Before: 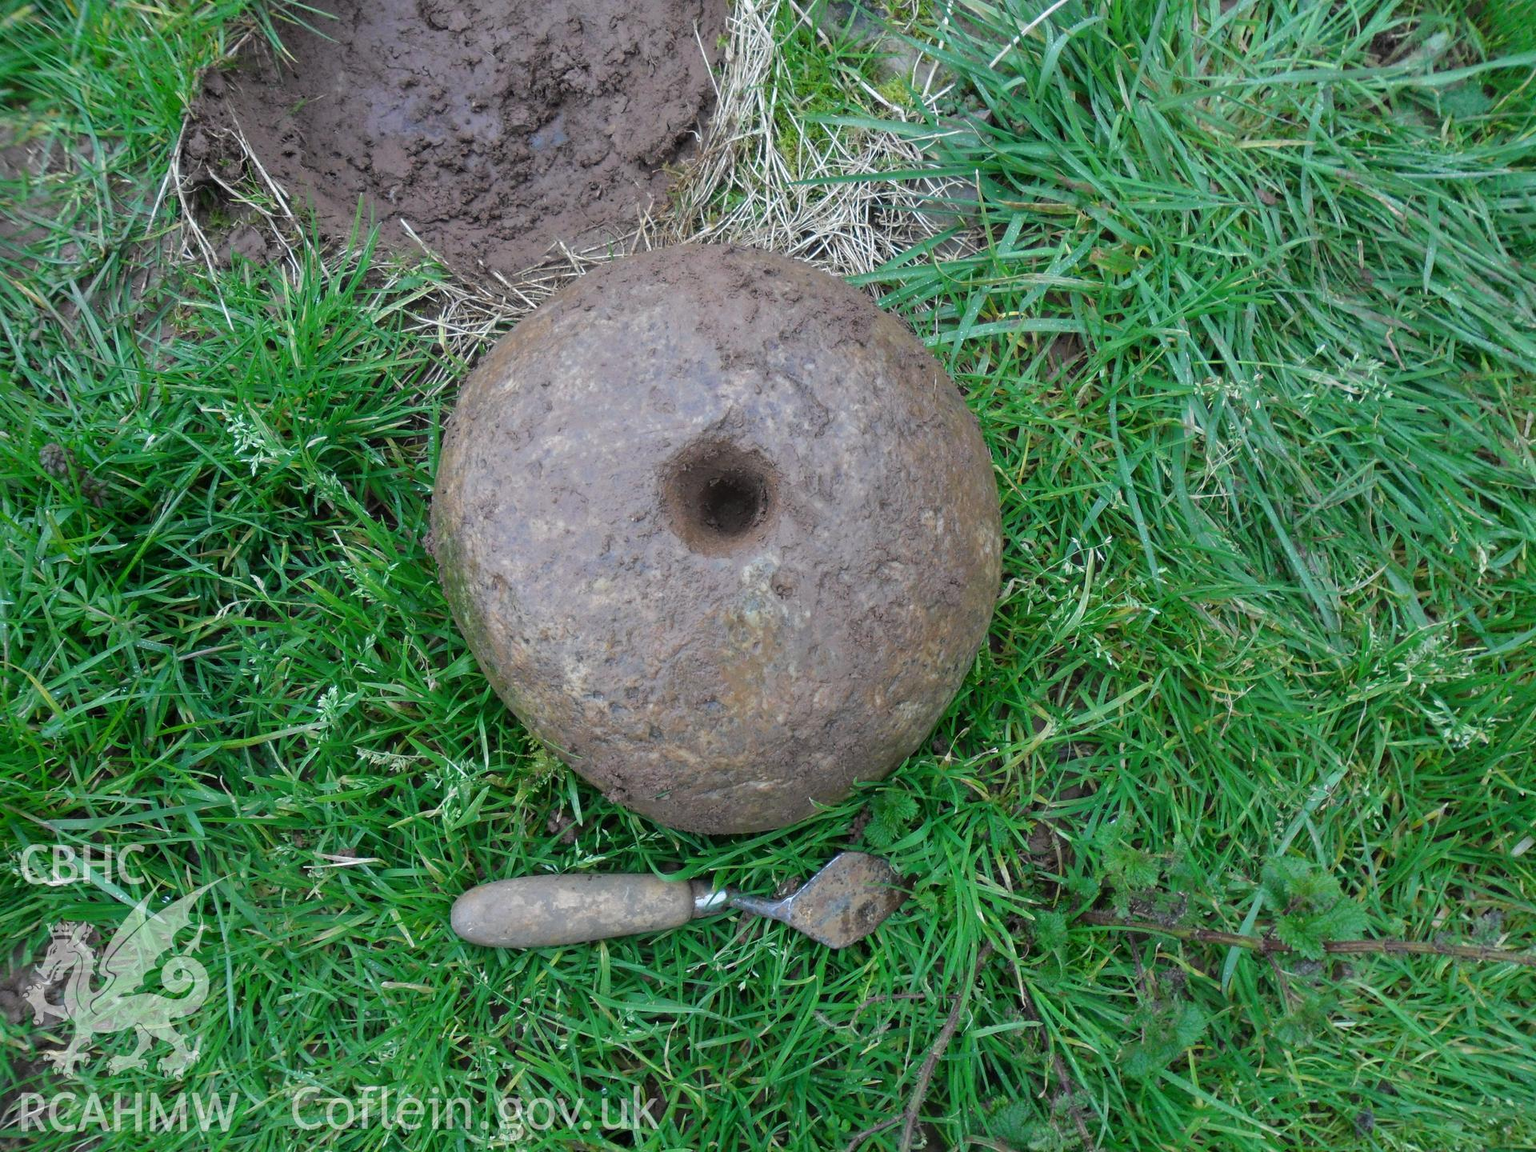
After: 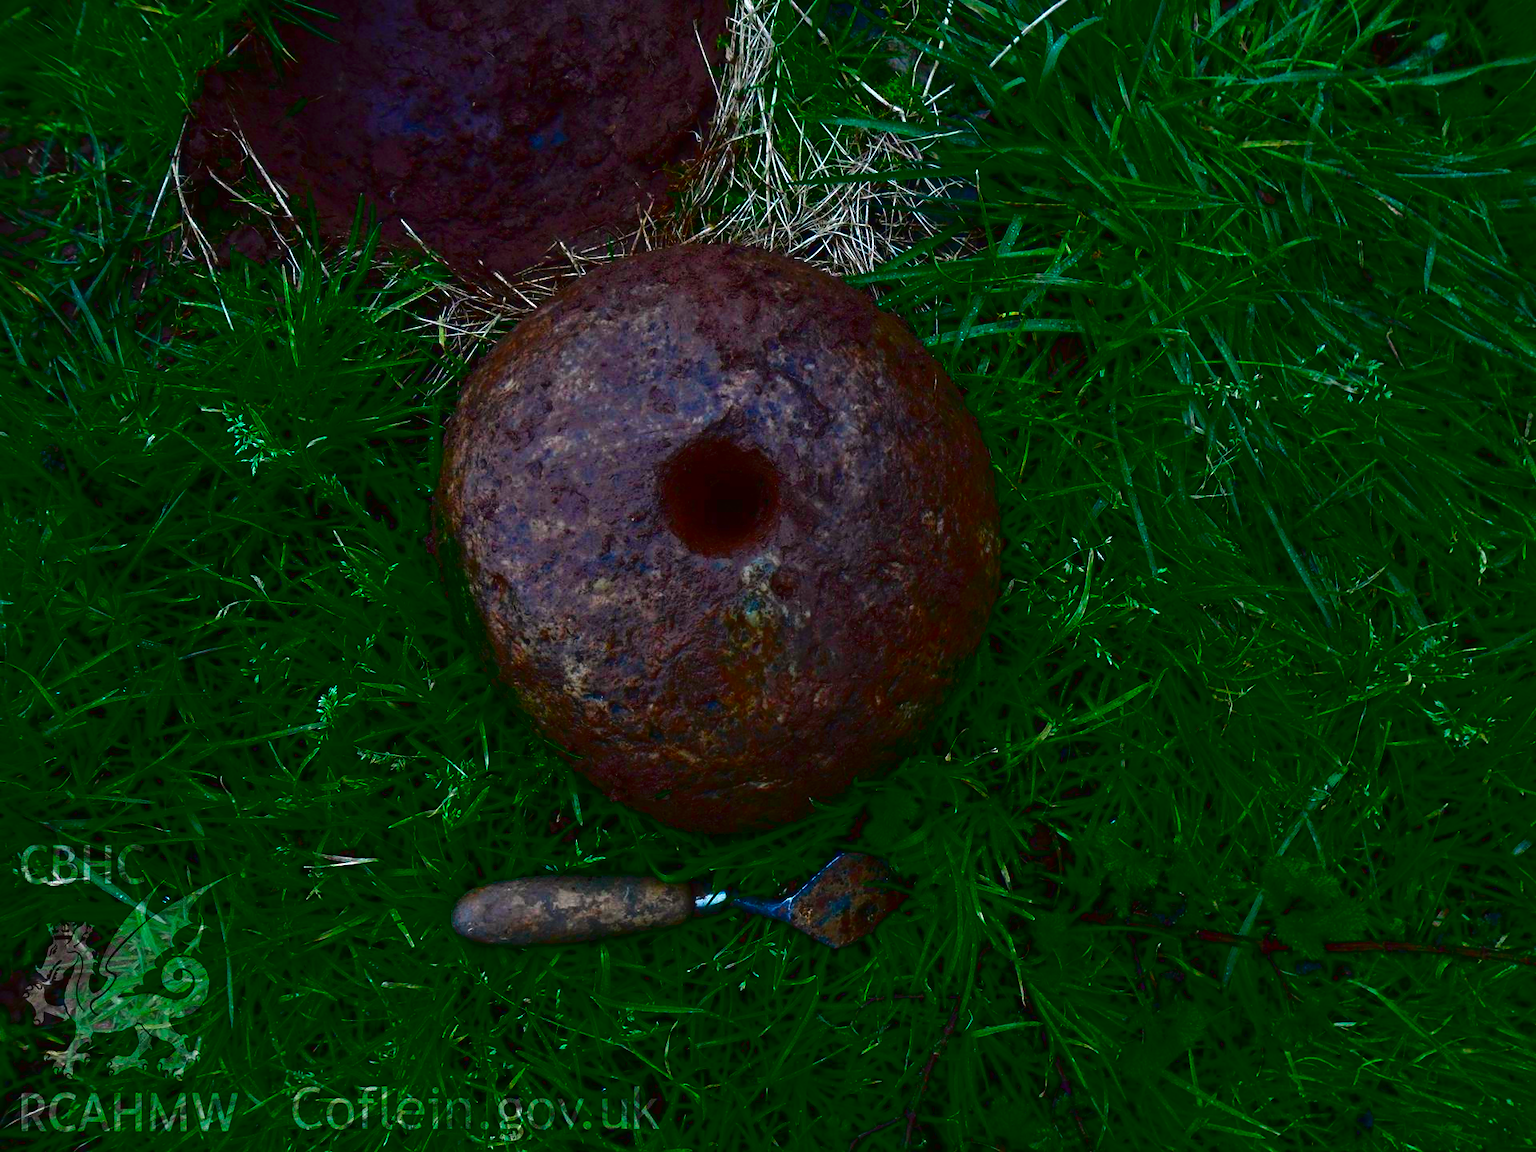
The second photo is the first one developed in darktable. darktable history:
exposure: exposure 0.15 EV, compensate highlight preservation false
contrast brightness saturation: brightness -1, saturation 1
tone curve: curves: ch0 [(0, 0.013) (0.175, 0.11) (0.337, 0.304) (0.498, 0.485) (0.78, 0.742) (0.993, 0.954)]; ch1 [(0, 0) (0.294, 0.184) (0.359, 0.34) (0.362, 0.35) (0.43, 0.41) (0.469, 0.463) (0.495, 0.502) (0.54, 0.563) (0.612, 0.641) (1, 1)]; ch2 [(0, 0) (0.44, 0.437) (0.495, 0.502) (0.524, 0.534) (0.557, 0.56) (0.634, 0.654) (0.728, 0.722) (1, 1)], color space Lab, independent channels, preserve colors none
